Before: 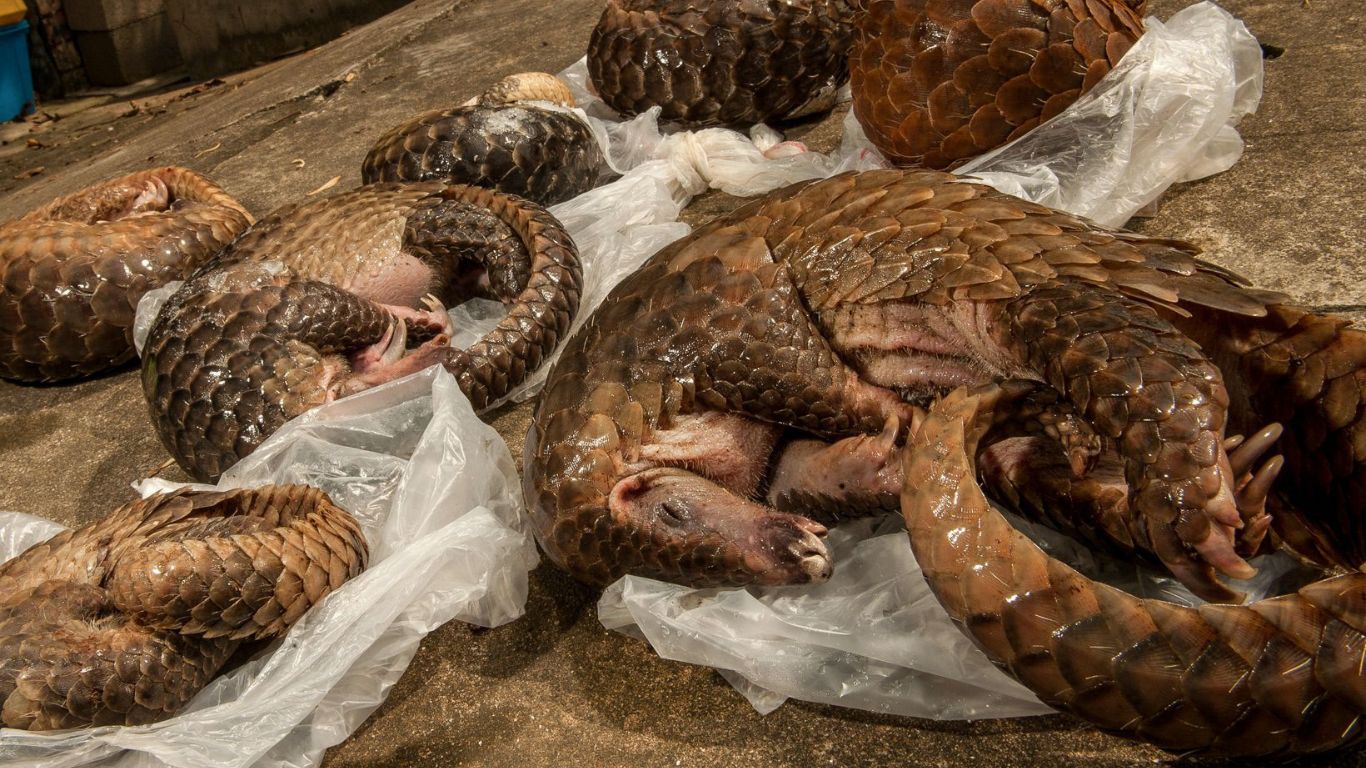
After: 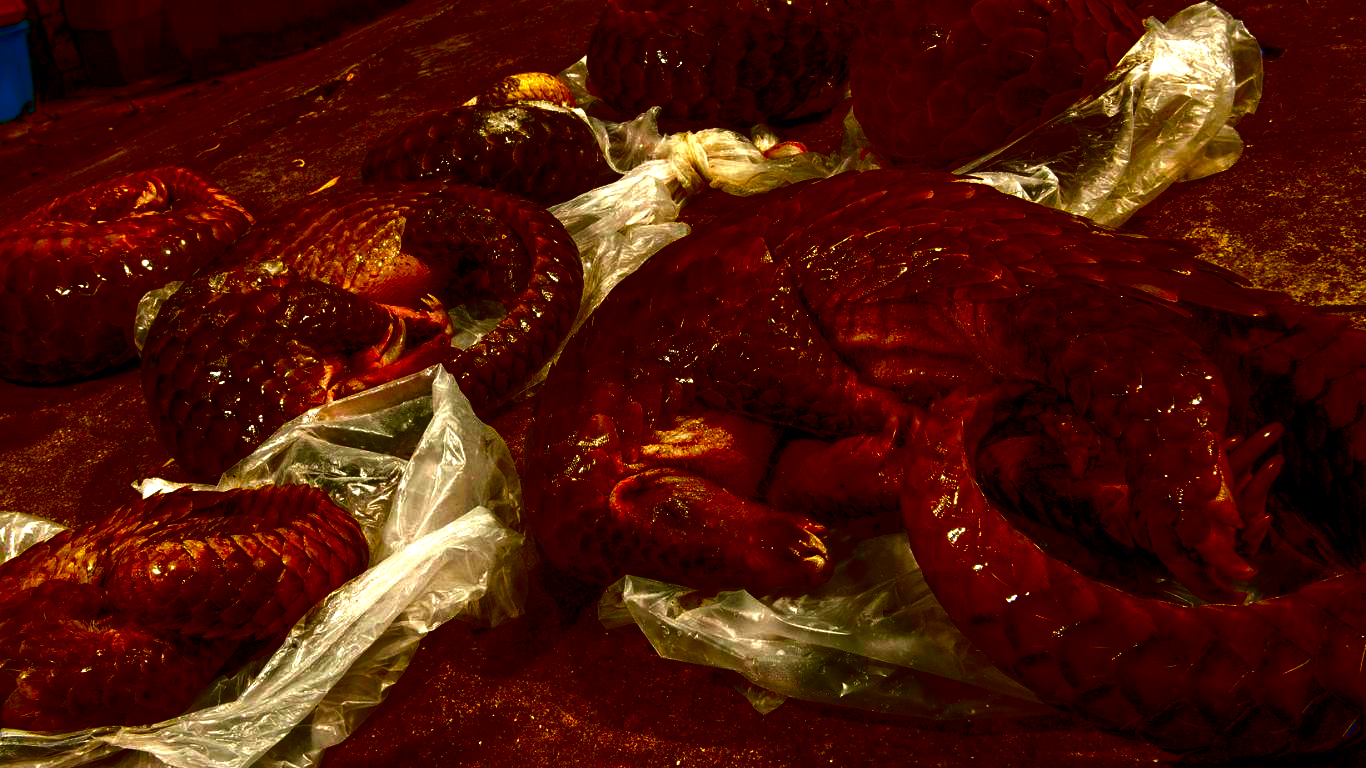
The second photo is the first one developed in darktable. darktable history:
contrast brightness saturation: brightness -1, saturation 1
color balance rgb: linear chroma grading › global chroma 9%, perceptual saturation grading › global saturation 36%, perceptual saturation grading › shadows 35%, perceptual brilliance grading › global brilliance 15%, perceptual brilliance grading › shadows -35%, global vibrance 15%
